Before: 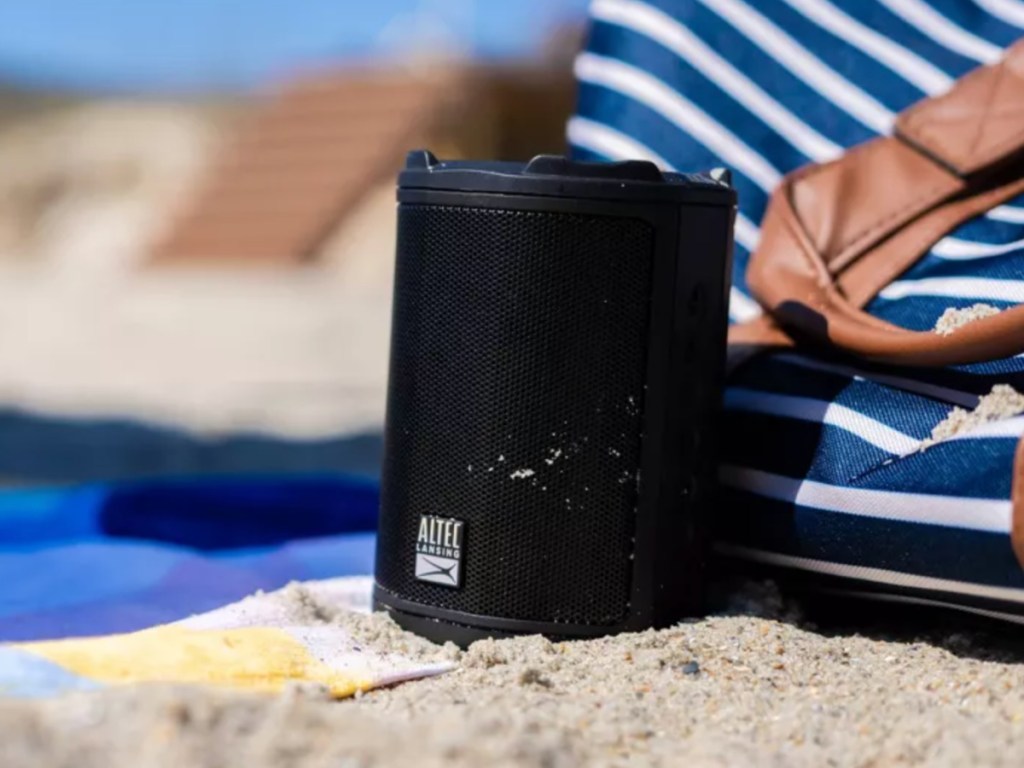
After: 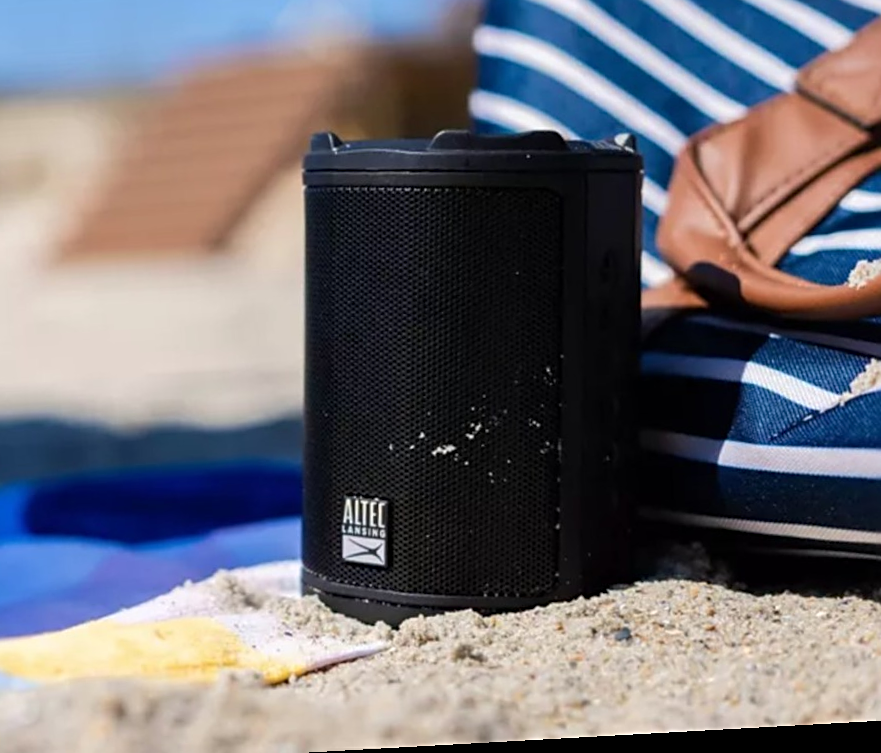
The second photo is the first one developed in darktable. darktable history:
rotate and perspective: rotation -3.18°, automatic cropping off
crop: left 9.807%, top 6.259%, right 7.334%, bottom 2.177%
sharpen: on, module defaults
